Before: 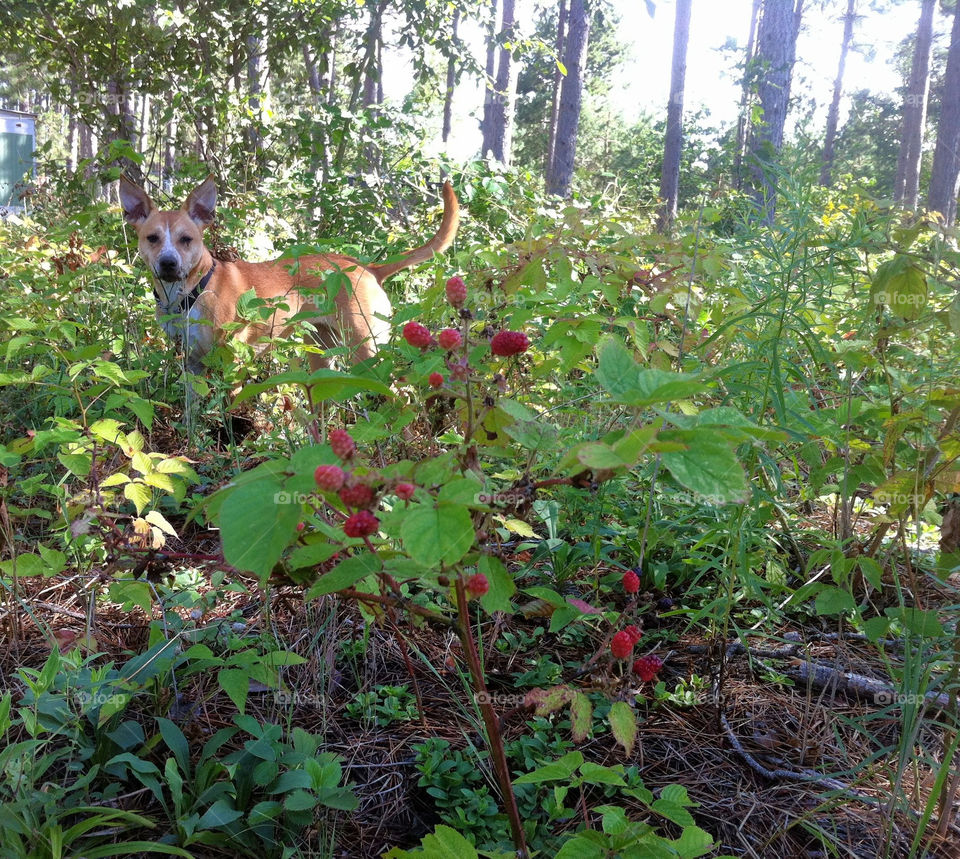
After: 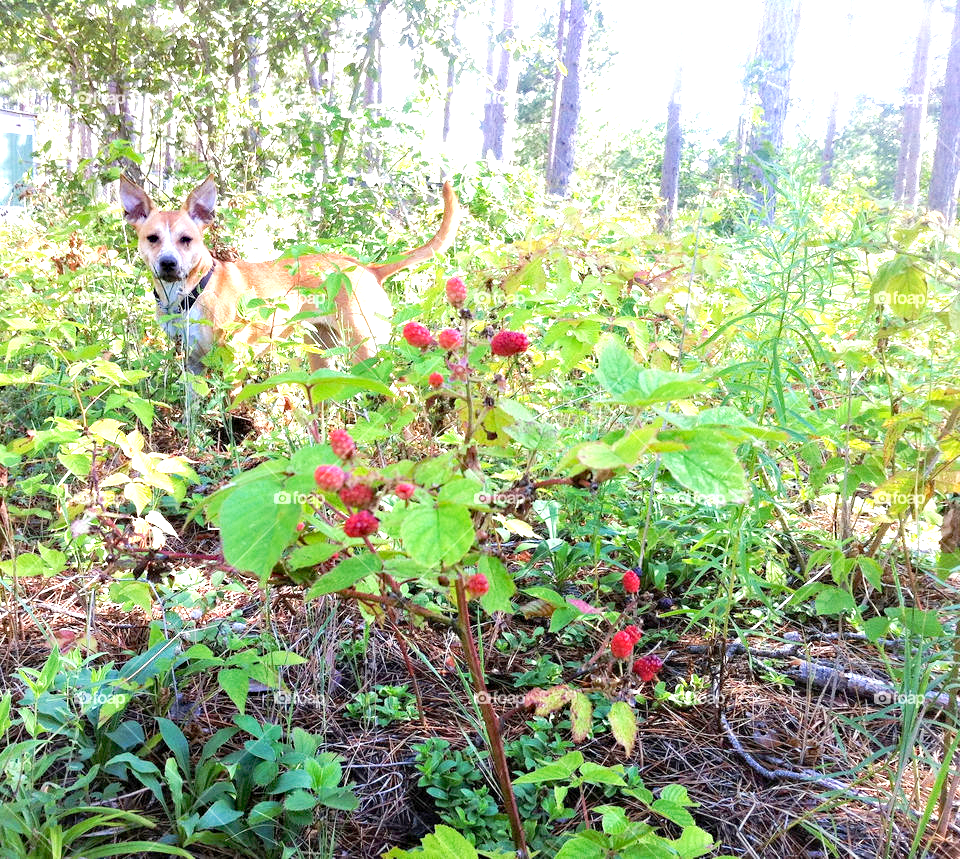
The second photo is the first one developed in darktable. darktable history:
tone equalizer: edges refinement/feathering 500, mask exposure compensation -1.57 EV, preserve details no
haze removal: compatibility mode true, adaptive false
exposure: black level correction 0.001, exposure 1.639 EV, compensate exposure bias true, compensate highlight preservation false
tone curve: curves: ch0 [(0, 0) (0.003, 0.032) (0.011, 0.033) (0.025, 0.036) (0.044, 0.046) (0.069, 0.069) (0.1, 0.108) (0.136, 0.157) (0.177, 0.208) (0.224, 0.256) (0.277, 0.313) (0.335, 0.379) (0.399, 0.444) (0.468, 0.514) (0.543, 0.595) (0.623, 0.687) (0.709, 0.772) (0.801, 0.854) (0.898, 0.933) (1, 1)], preserve colors none
